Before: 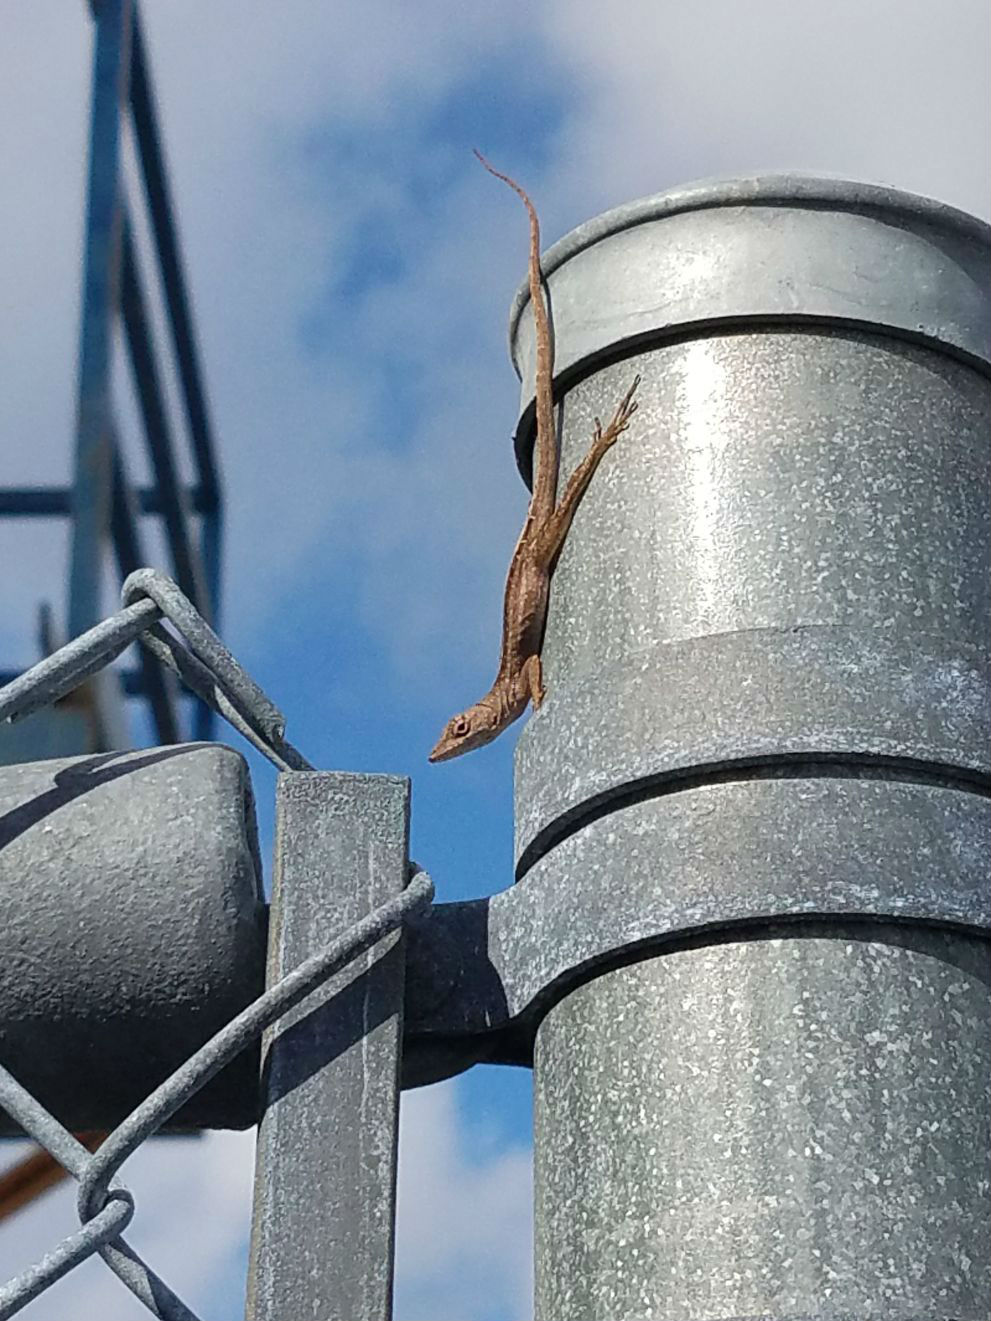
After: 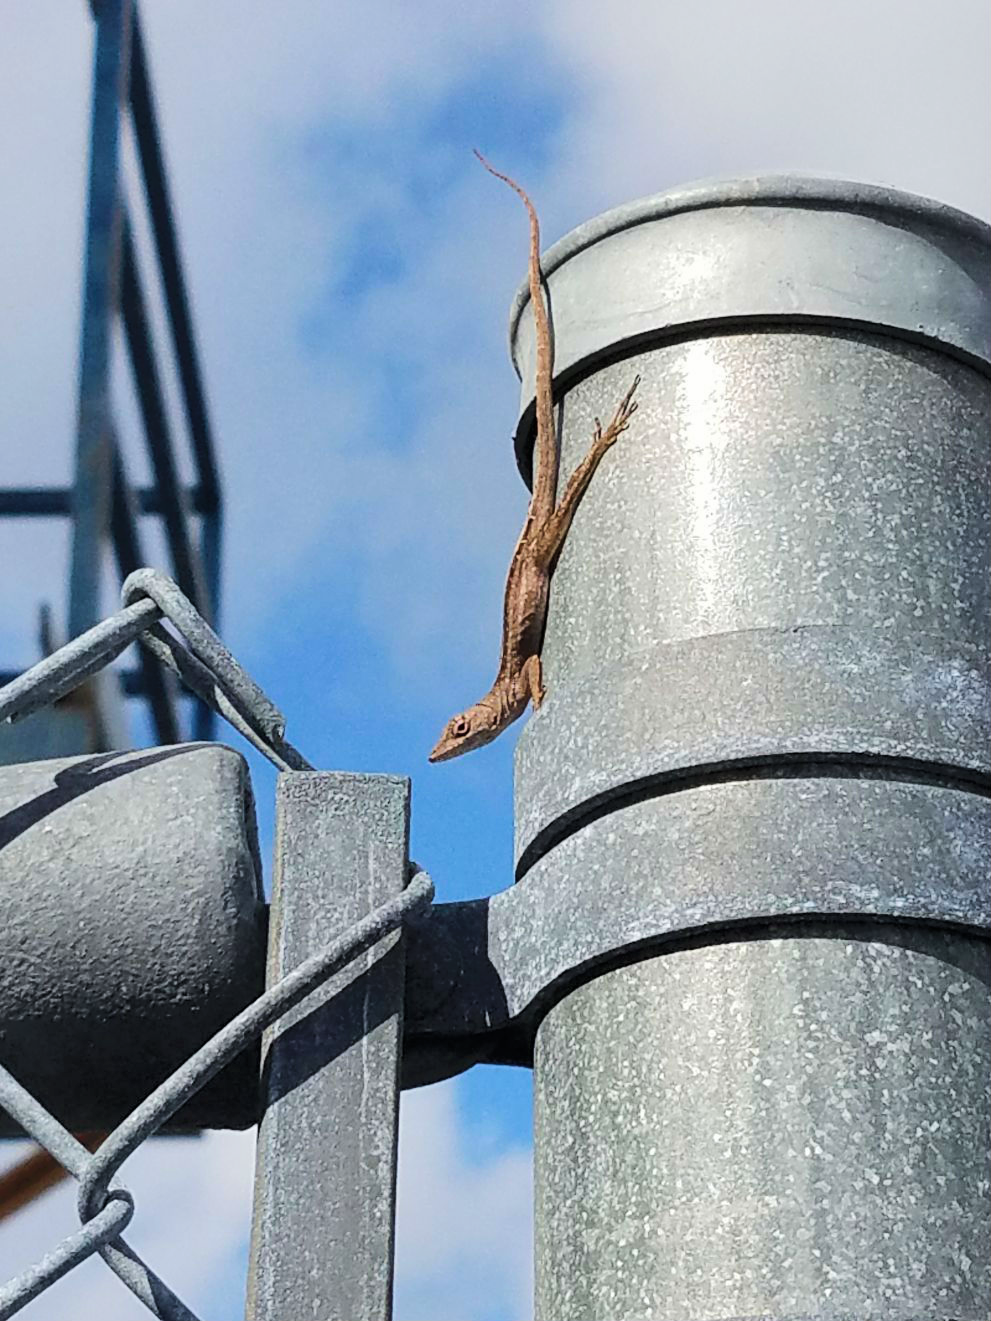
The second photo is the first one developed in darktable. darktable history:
tone curve: curves: ch0 [(0, 0) (0.037, 0.011) (0.131, 0.108) (0.279, 0.279) (0.476, 0.554) (0.617, 0.693) (0.704, 0.77) (0.813, 0.852) (0.916, 0.924) (1, 0.993)]; ch1 [(0, 0) (0.318, 0.278) (0.444, 0.427) (0.493, 0.492) (0.508, 0.502) (0.534, 0.531) (0.562, 0.571) (0.626, 0.667) (0.746, 0.764) (1, 1)]; ch2 [(0, 0) (0.316, 0.292) (0.381, 0.37) (0.423, 0.448) (0.476, 0.492) (0.502, 0.498) (0.522, 0.518) (0.533, 0.532) (0.586, 0.631) (0.634, 0.663) (0.7, 0.7) (0.861, 0.808) (1, 0.951)], color space Lab, linked channels, preserve colors none
shadows and highlights: shadows 63.05, white point adjustment 0.402, highlights -33.91, compress 84.05%
